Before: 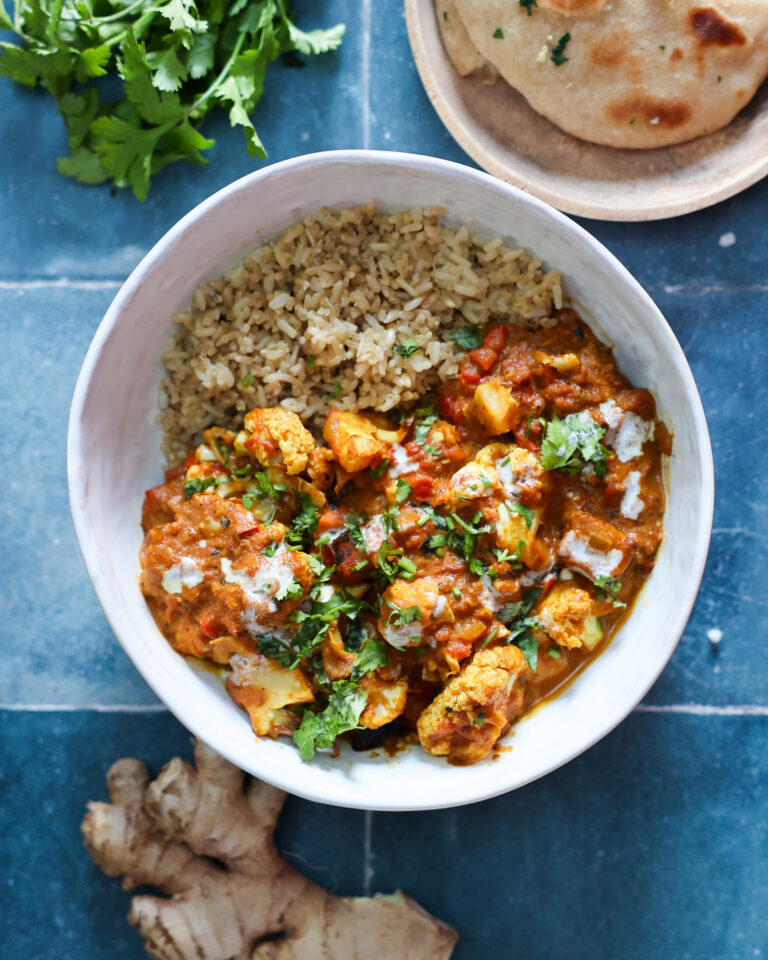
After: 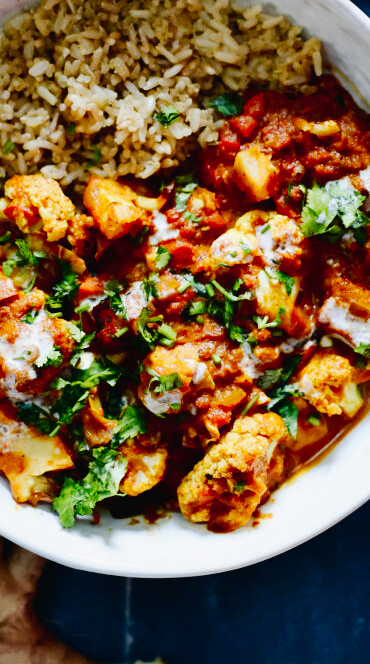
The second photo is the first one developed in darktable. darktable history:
contrast brightness saturation: contrast 0.131, brightness -0.222, saturation 0.138
tone curve: curves: ch0 [(0, 0.019) (0.066, 0.043) (0.189, 0.182) (0.359, 0.417) (0.485, 0.576) (0.656, 0.734) (0.851, 0.861) (0.997, 0.959)]; ch1 [(0, 0) (0.179, 0.123) (0.381, 0.36) (0.425, 0.41) (0.474, 0.472) (0.499, 0.501) (0.514, 0.517) (0.571, 0.584) (0.649, 0.677) (0.812, 0.856) (1, 1)]; ch2 [(0, 0) (0.246, 0.214) (0.421, 0.427) (0.459, 0.484) (0.5, 0.504) (0.518, 0.523) (0.529, 0.544) (0.56, 0.581) (0.617, 0.631) (0.744, 0.734) (0.867, 0.821) (0.993, 0.889)], preserve colors none
local contrast: mode bilateral grid, contrast 14, coarseness 36, detail 104%, midtone range 0.2
crop: left 31.374%, top 24.293%, right 20.404%, bottom 6.52%
exposure: exposure 0.082 EV, compensate highlight preservation false
